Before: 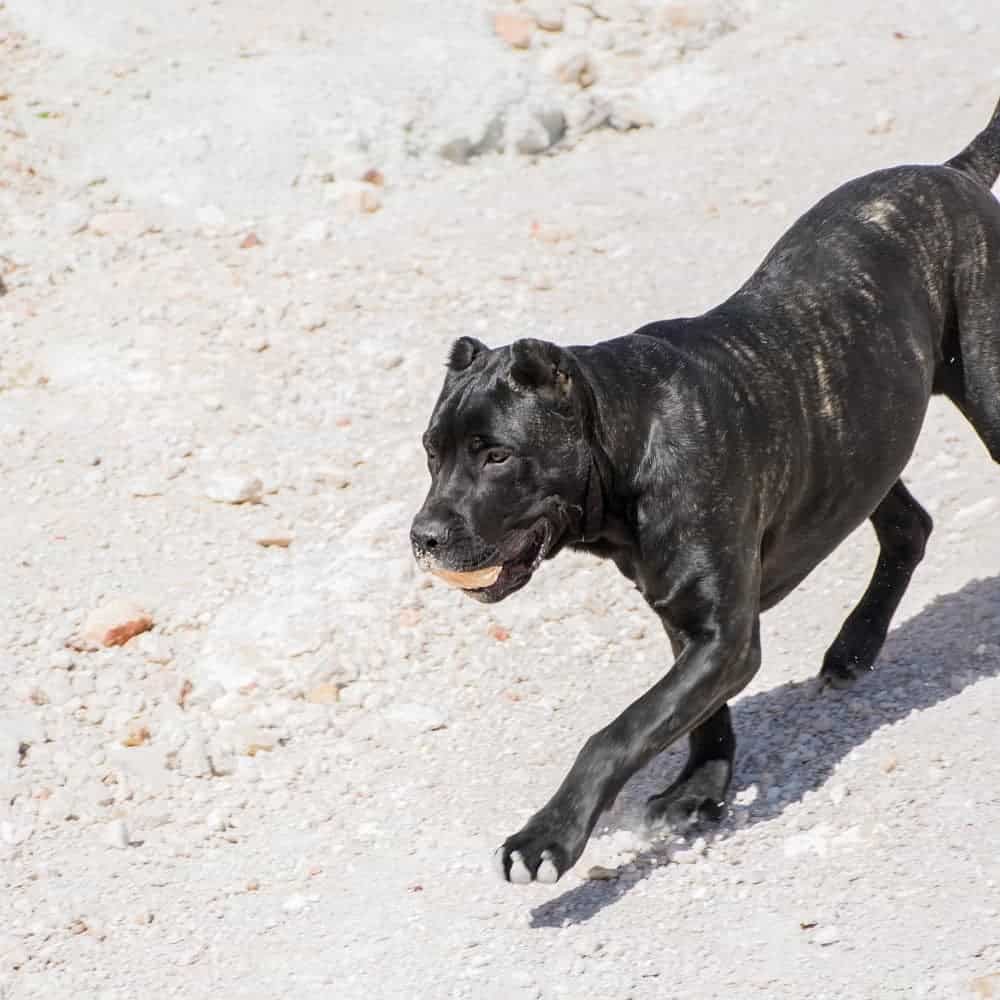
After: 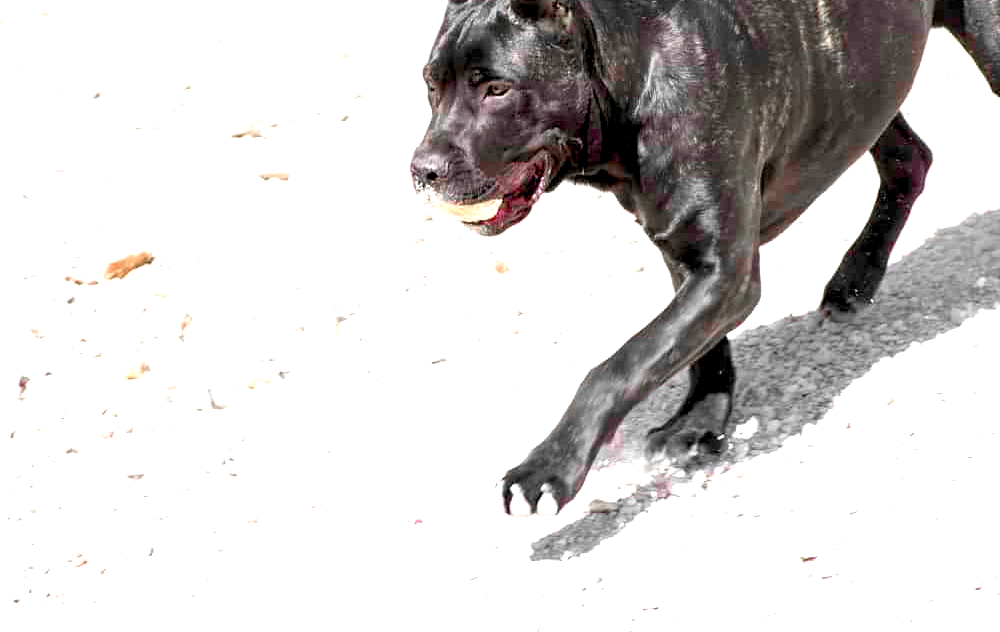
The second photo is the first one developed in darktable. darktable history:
color zones: curves: ch1 [(0, 0.831) (0.08, 0.771) (0.157, 0.268) (0.241, 0.207) (0.562, -0.005) (0.714, -0.013) (0.876, 0.01) (1, 0.831)]
crop and rotate: top 36.777%
color balance rgb: global offset › luminance -1.439%, linear chroma grading › shadows 9.492%, linear chroma grading › highlights 9.954%, linear chroma grading › global chroma 14.477%, linear chroma grading › mid-tones 14.927%, perceptual saturation grading › global saturation 36.567%, perceptual saturation grading › shadows 35.481%
exposure: black level correction 0, exposure 1.102 EV, compensate highlight preservation false
